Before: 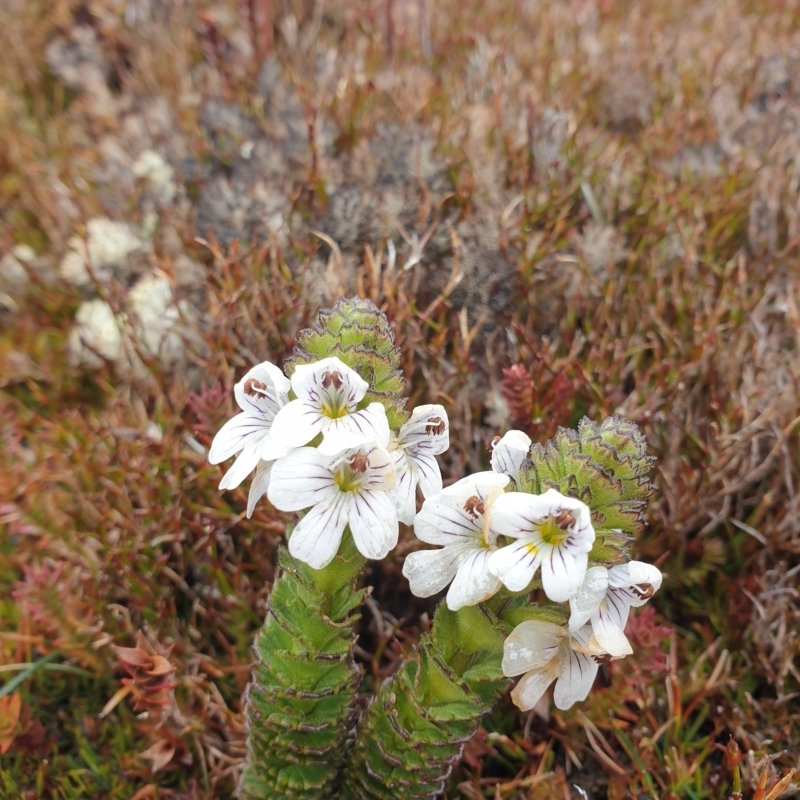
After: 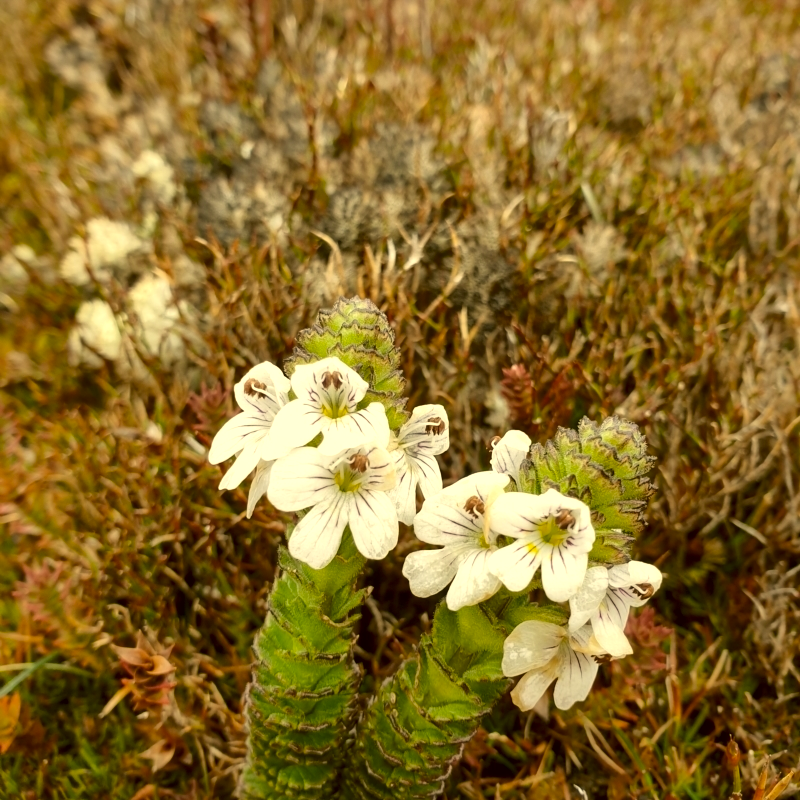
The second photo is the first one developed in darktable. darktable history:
local contrast: mode bilateral grid, contrast 99, coarseness 100, detail 165%, midtone range 0.2
color correction: highlights a* 0.133, highlights b* 28.92, shadows a* -0.18, shadows b* 21.01
